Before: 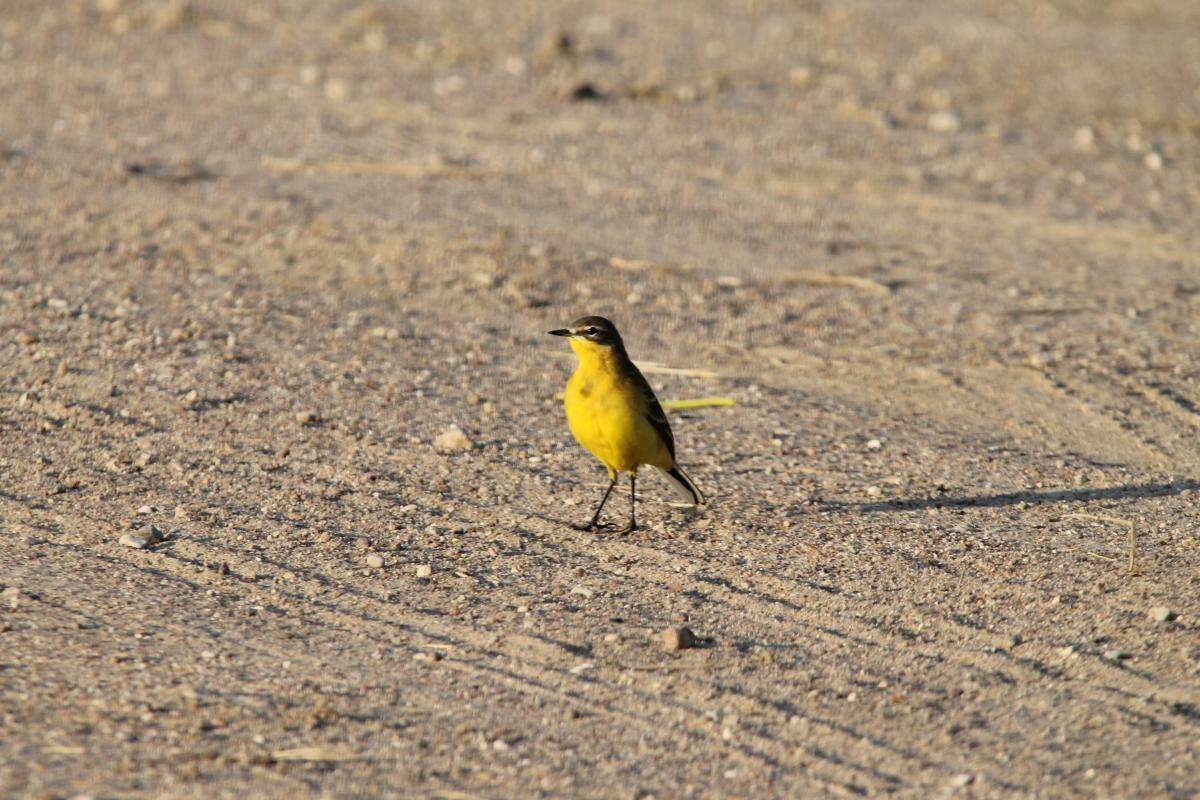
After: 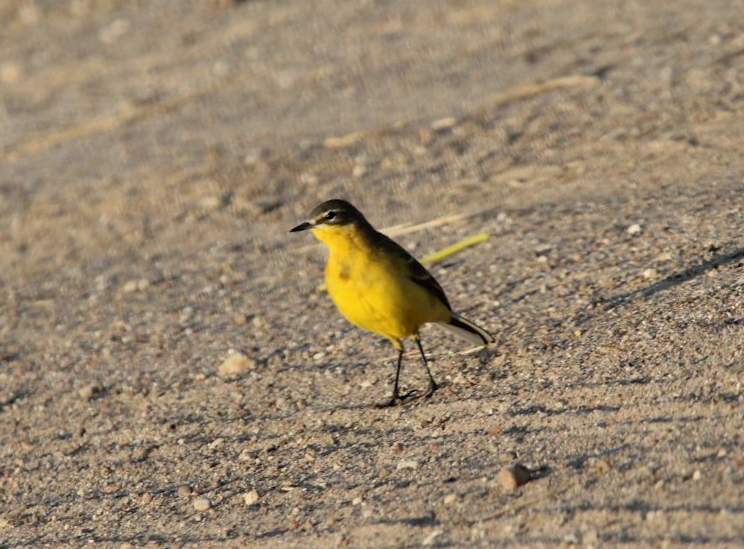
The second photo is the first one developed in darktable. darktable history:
crop and rotate: angle 19.29°, left 6.745%, right 3.918%, bottom 1.132%
base curve: curves: ch0 [(0, 0) (0.74, 0.67) (1, 1)], preserve colors none
